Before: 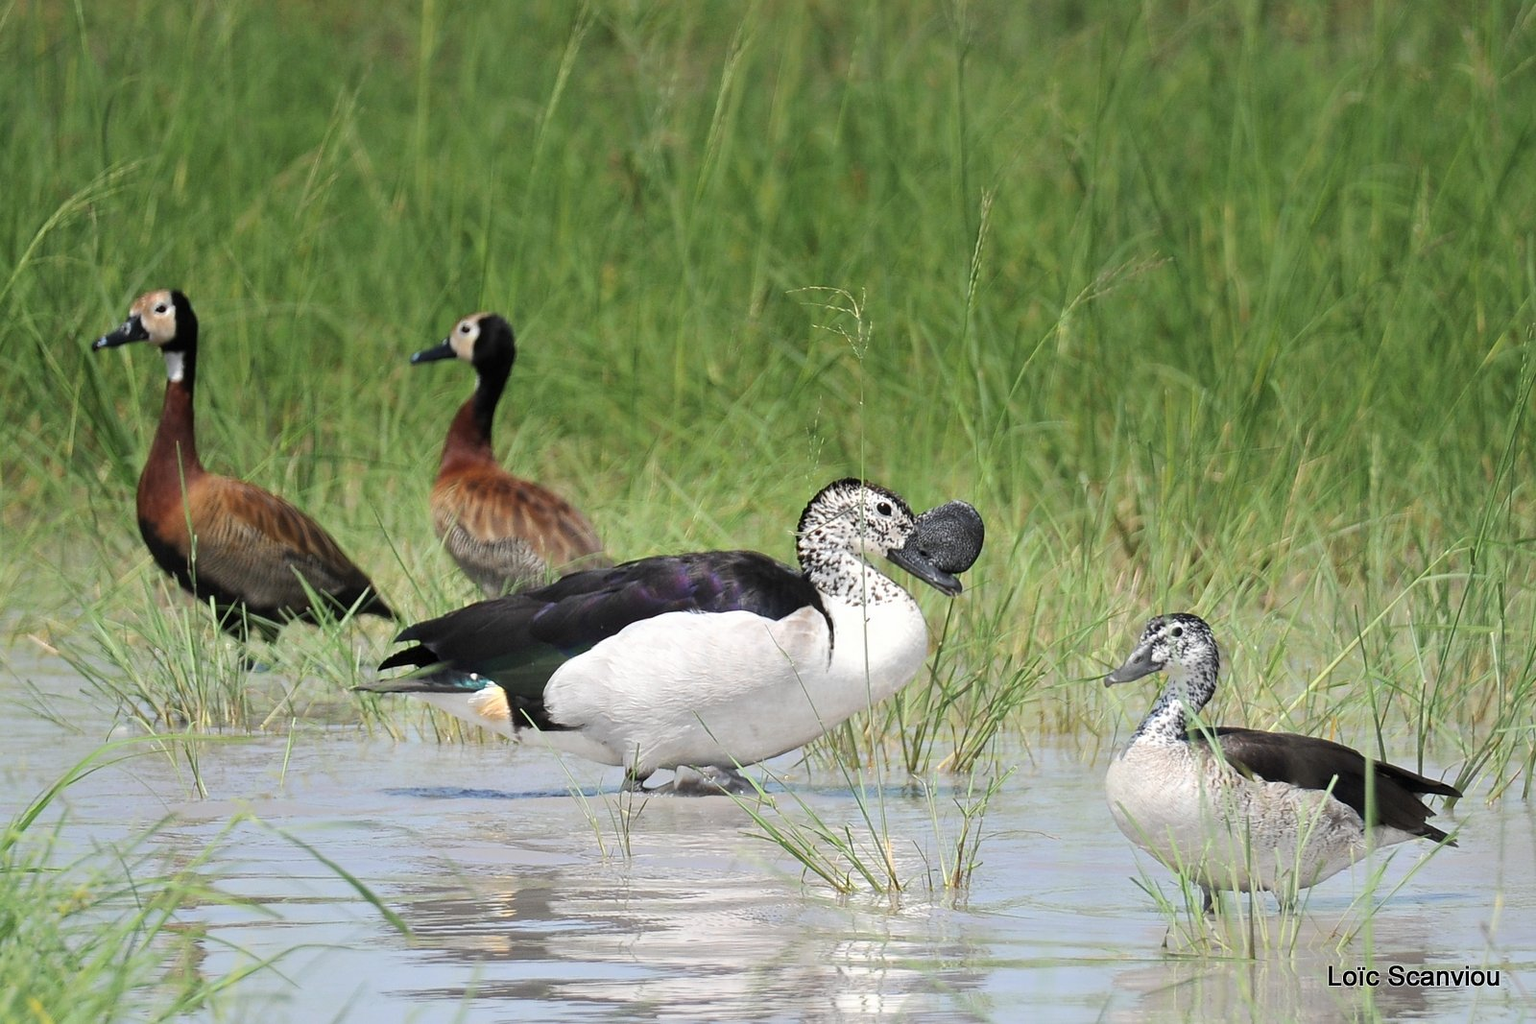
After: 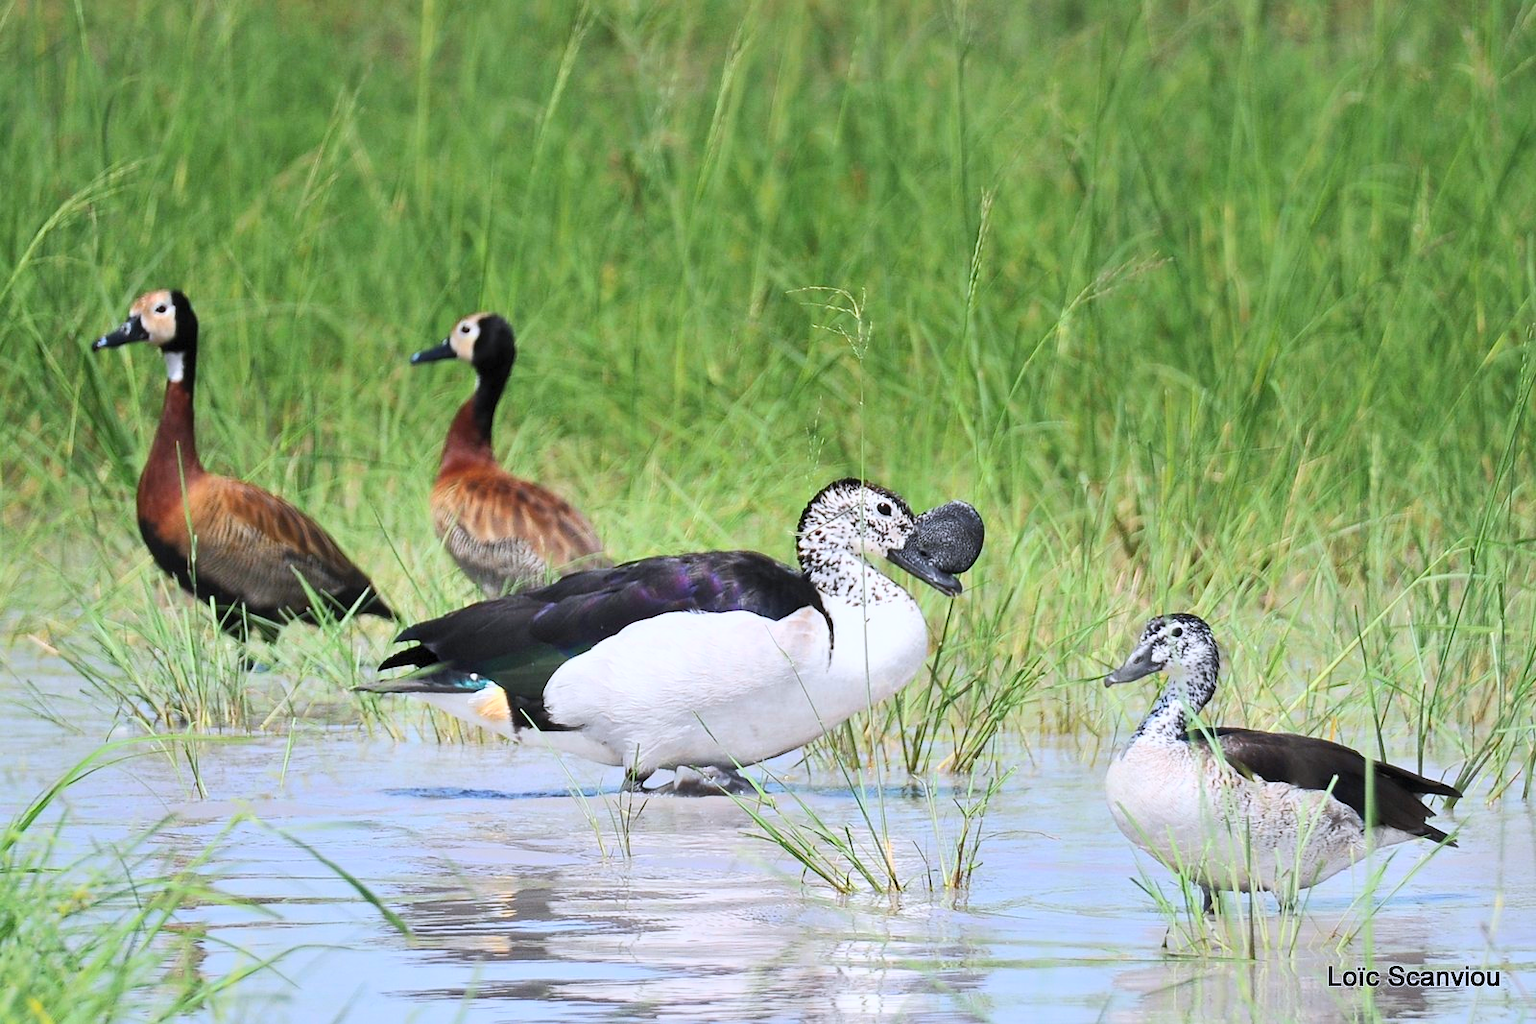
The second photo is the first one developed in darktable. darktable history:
exposure: black level correction 0.001, exposure -0.125 EV, compensate highlight preservation false
color calibration: gray › normalize channels true, illuminant as shot in camera, x 0.358, y 0.373, temperature 4628.91 K, gamut compression 0.007
shadows and highlights: shadows 48.3, highlights -41.64, soften with gaussian
contrast brightness saturation: contrast 0.239, brightness 0.262, saturation 0.392
